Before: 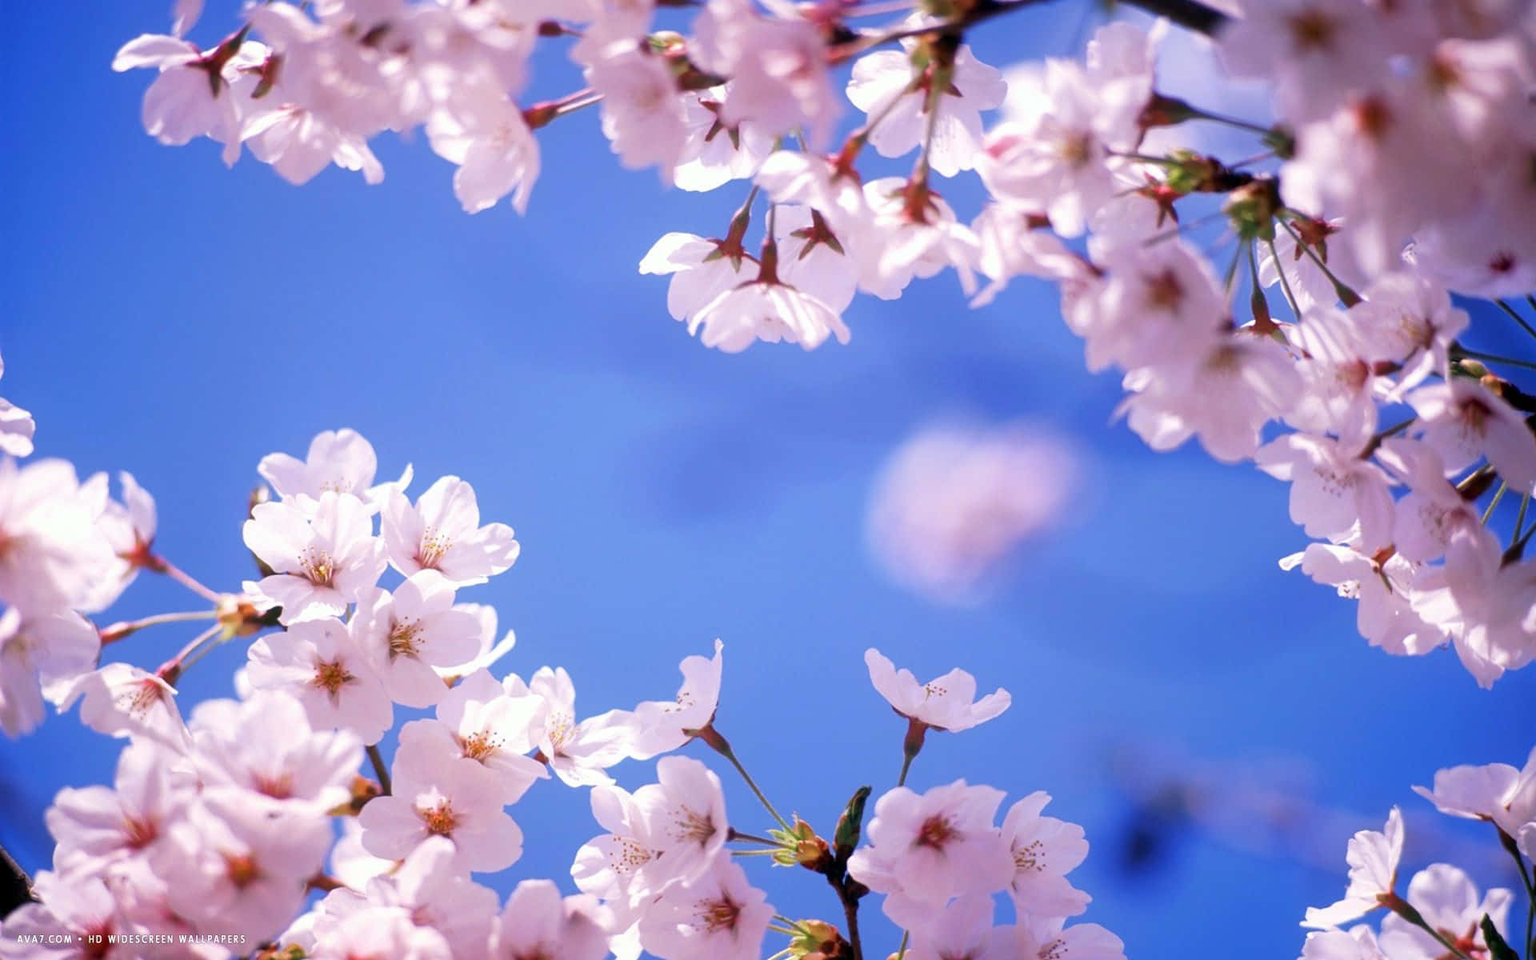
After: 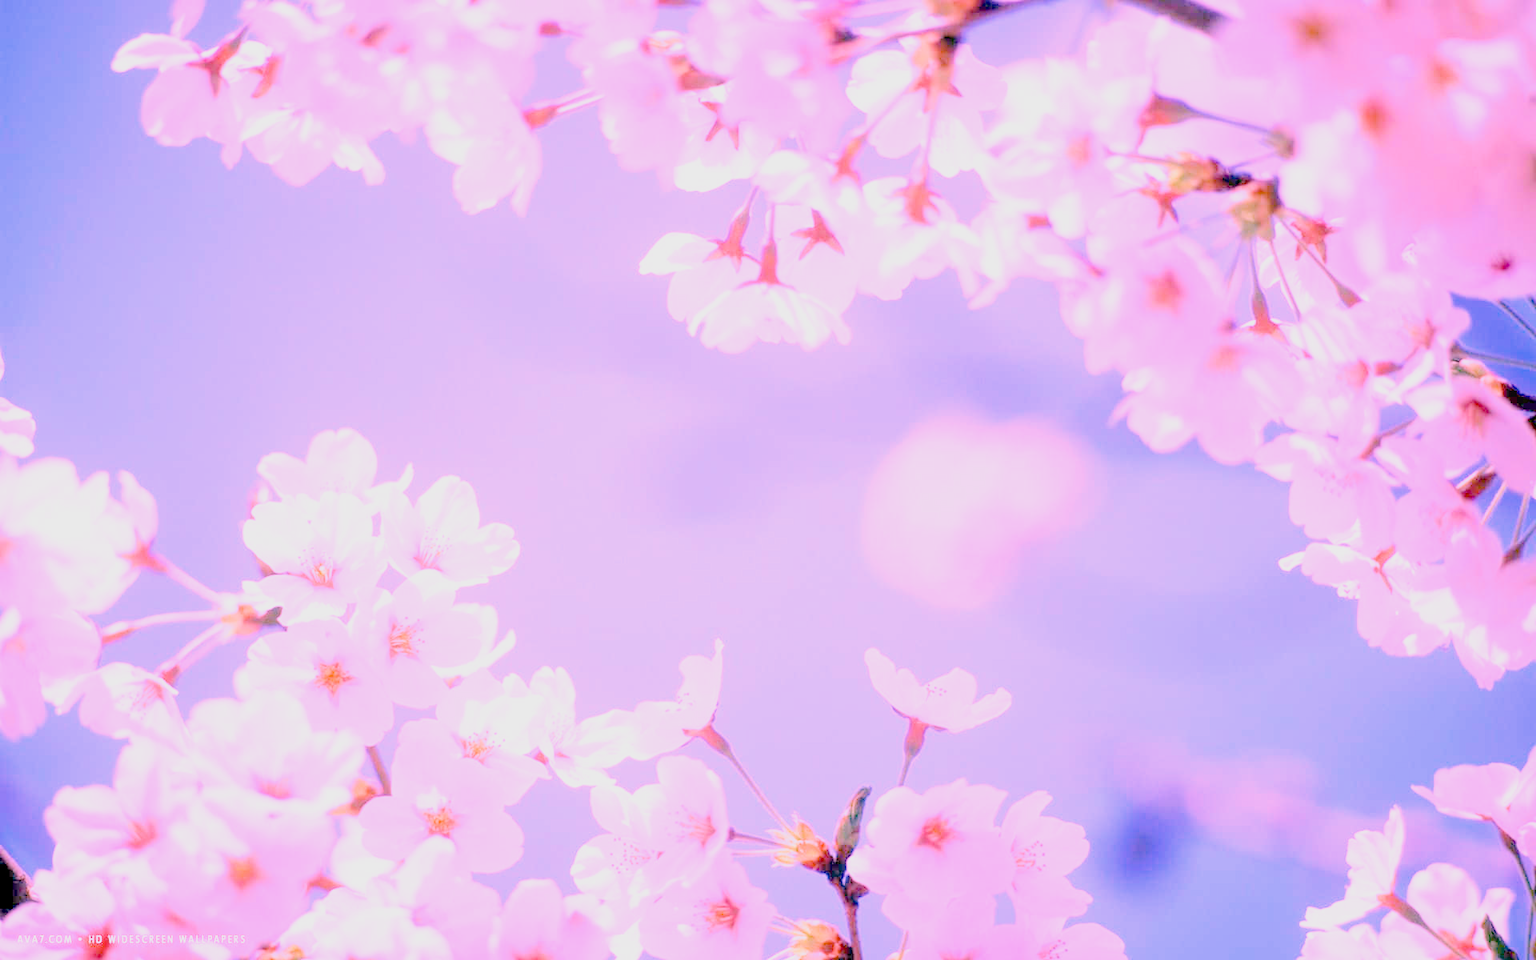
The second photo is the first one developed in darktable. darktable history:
white balance: red 2.012, blue 1.687
highlight reconstruction: iterations 1, diameter of reconstruction 64 px
filmic rgb: black relative exposure -7.65 EV, white relative exposure 4.56 EV, hardness 3.61, color science v6 (2022)
exposure: black level correction 0, exposure 0.7 EV, compensate exposure bias true, compensate highlight preservation false
